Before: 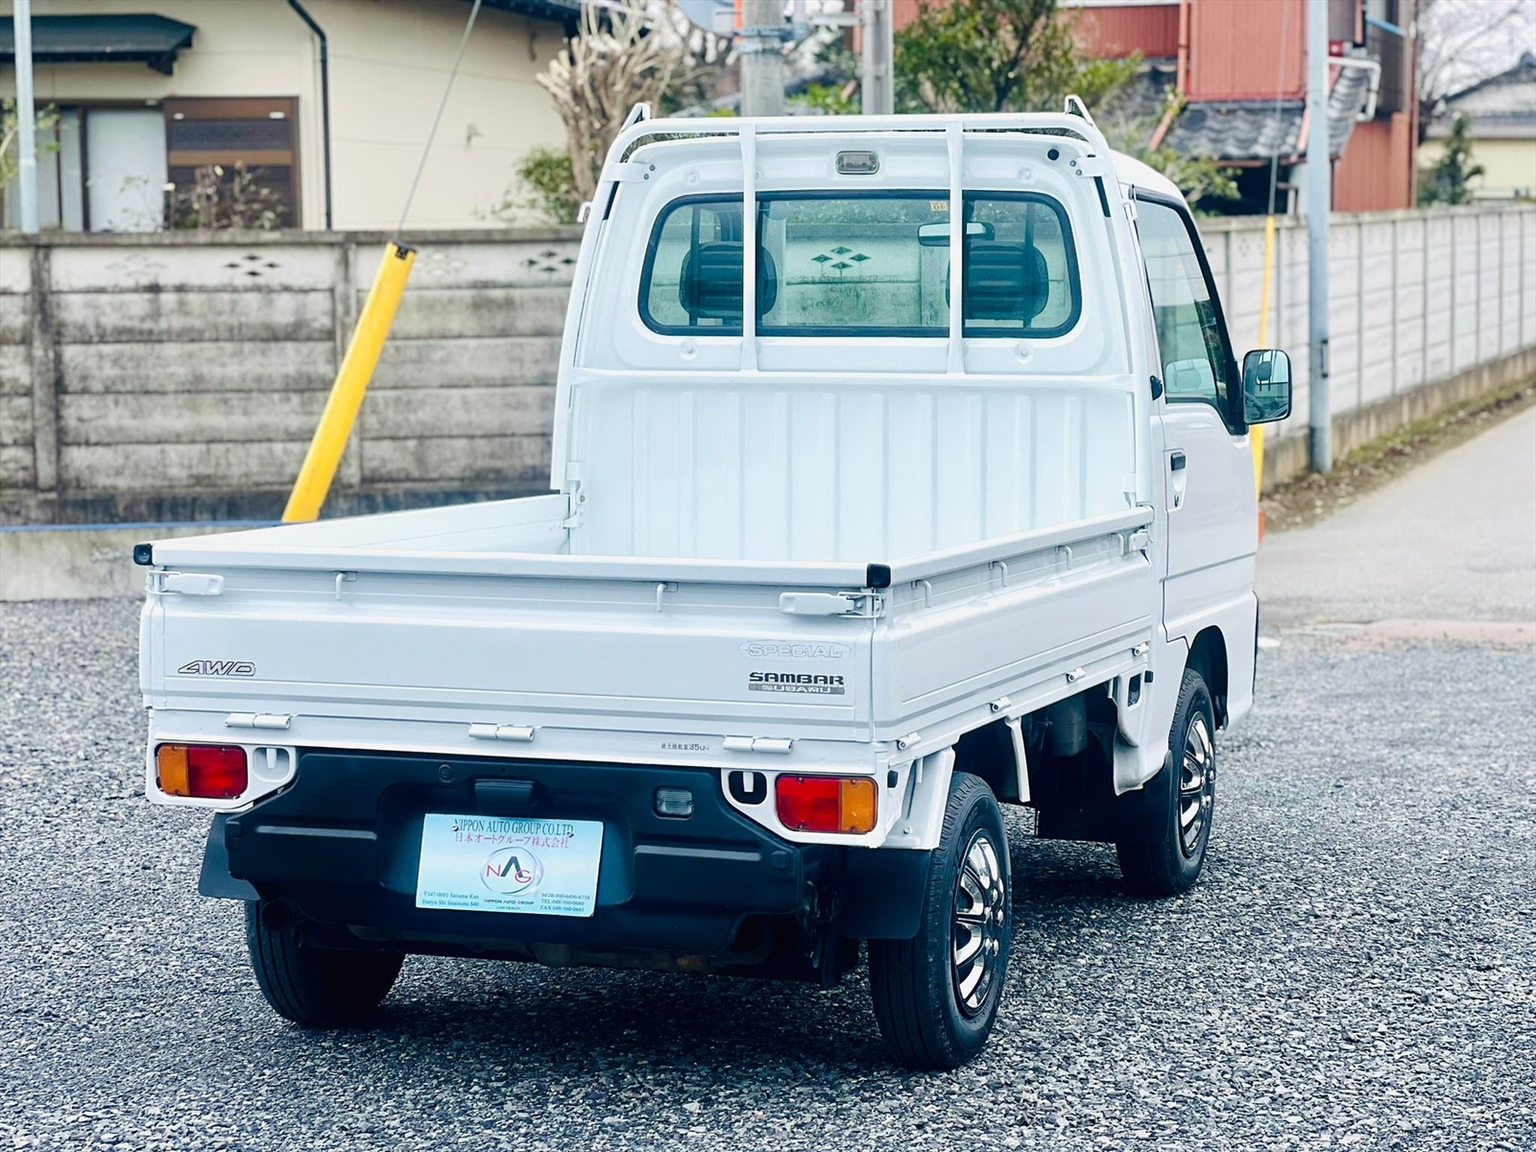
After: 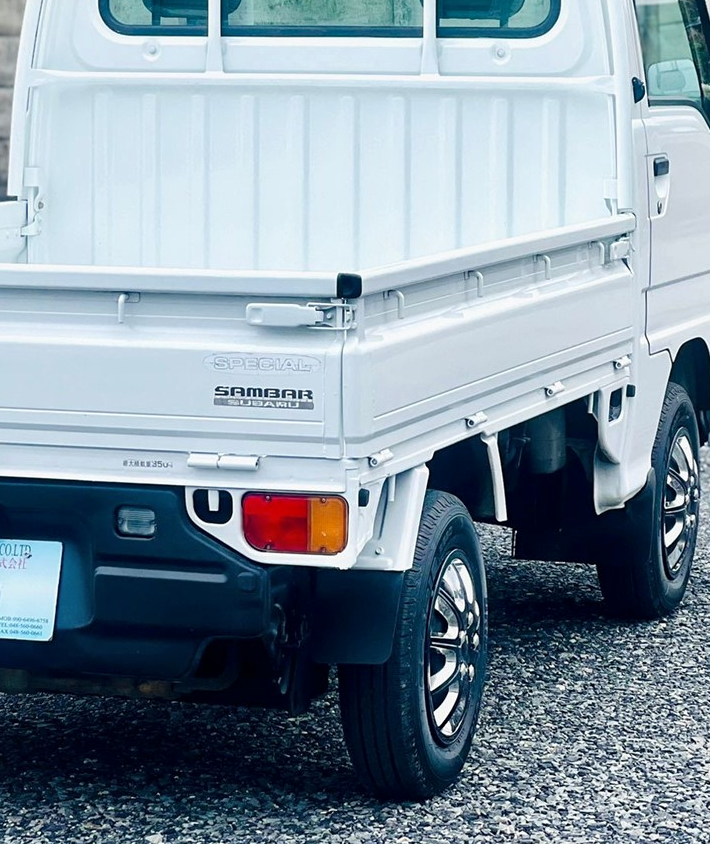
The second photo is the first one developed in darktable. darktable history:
crop: left 35.432%, top 26.233%, right 20.145%, bottom 3.432%
local contrast: mode bilateral grid, contrast 20, coarseness 50, detail 120%, midtone range 0.2
